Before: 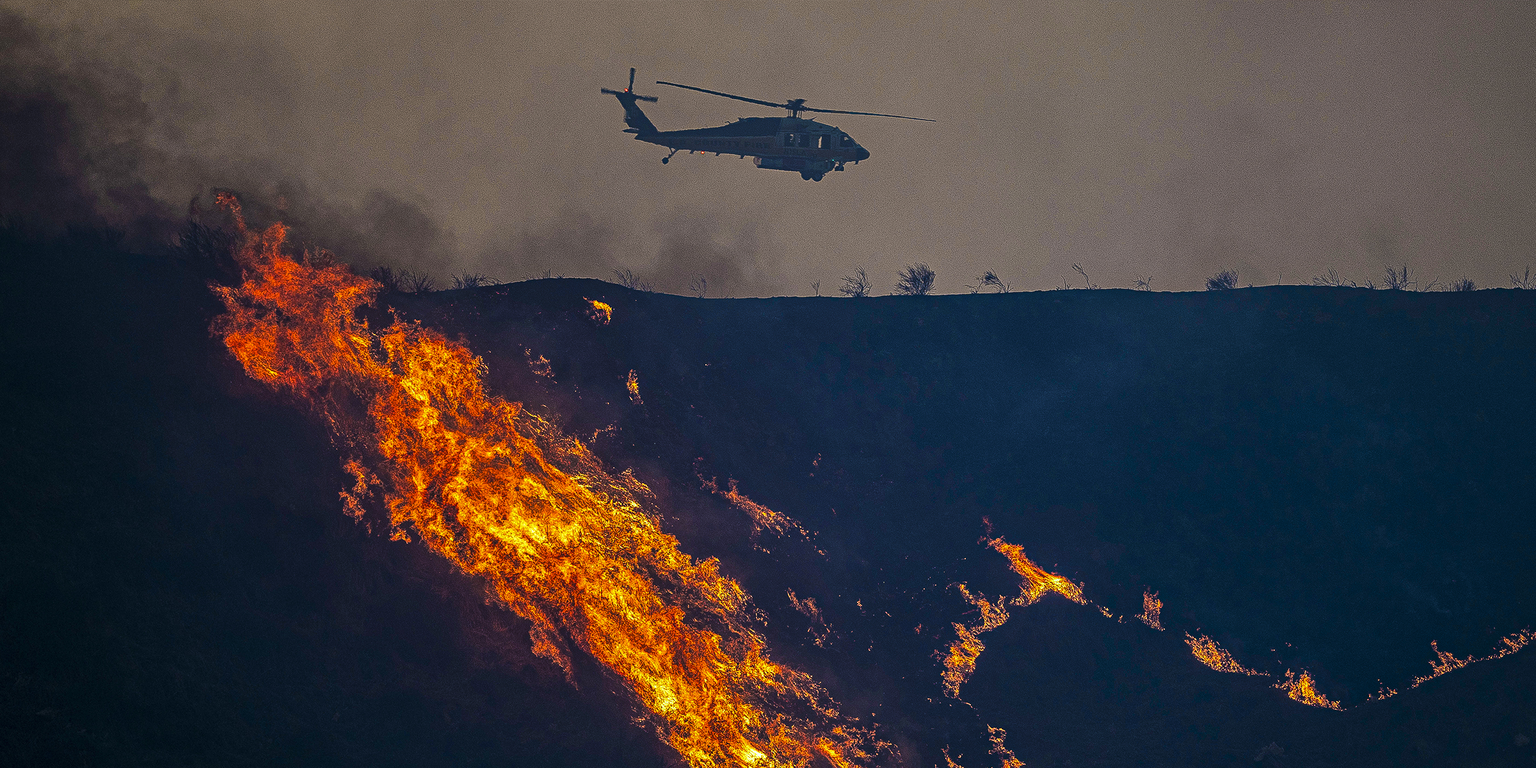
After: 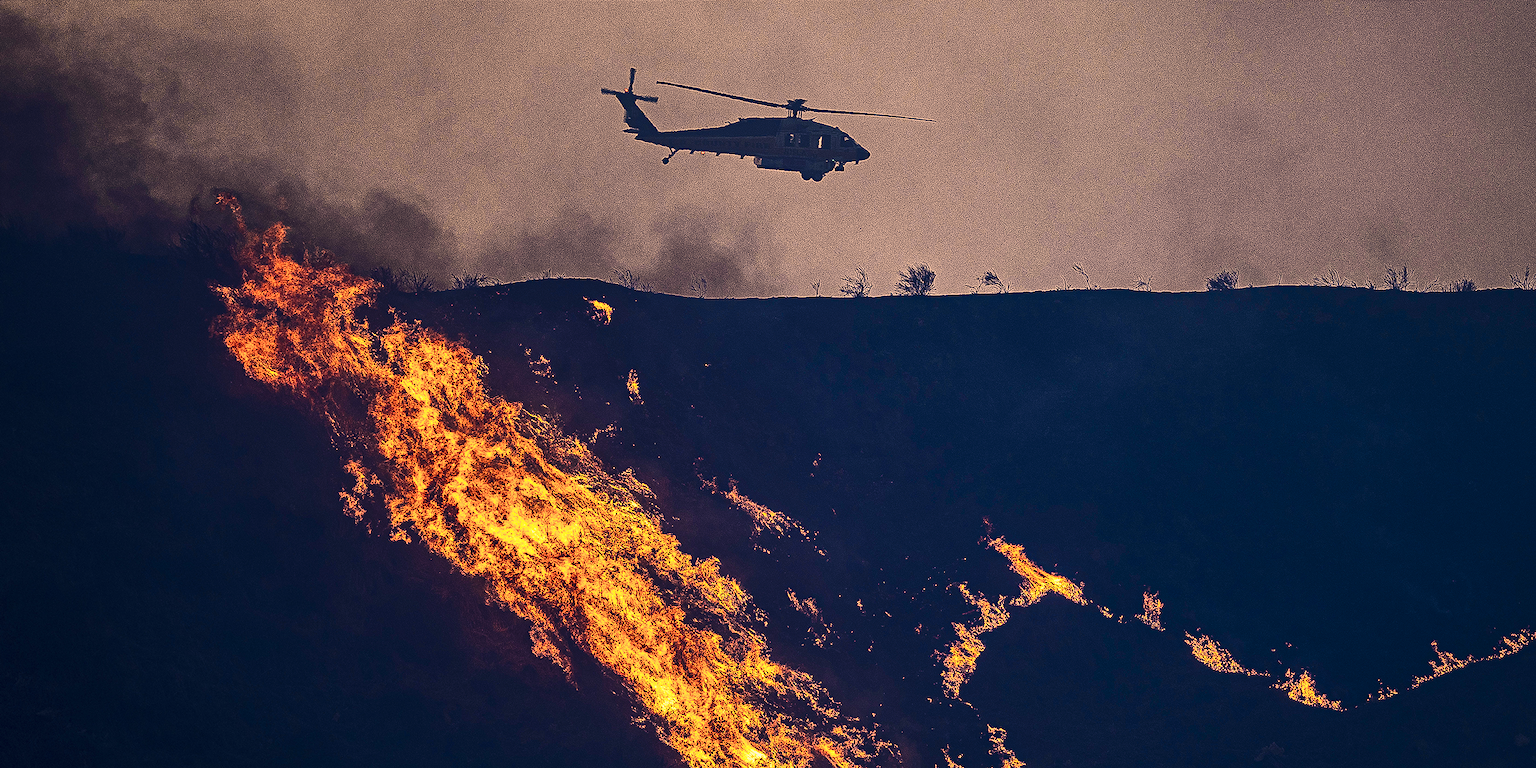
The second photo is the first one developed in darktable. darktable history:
contrast brightness saturation: contrast 0.62, brightness 0.34, saturation 0.14
color correction: highlights a* 19.59, highlights b* 27.49, shadows a* 3.46, shadows b* -17.28, saturation 0.73
